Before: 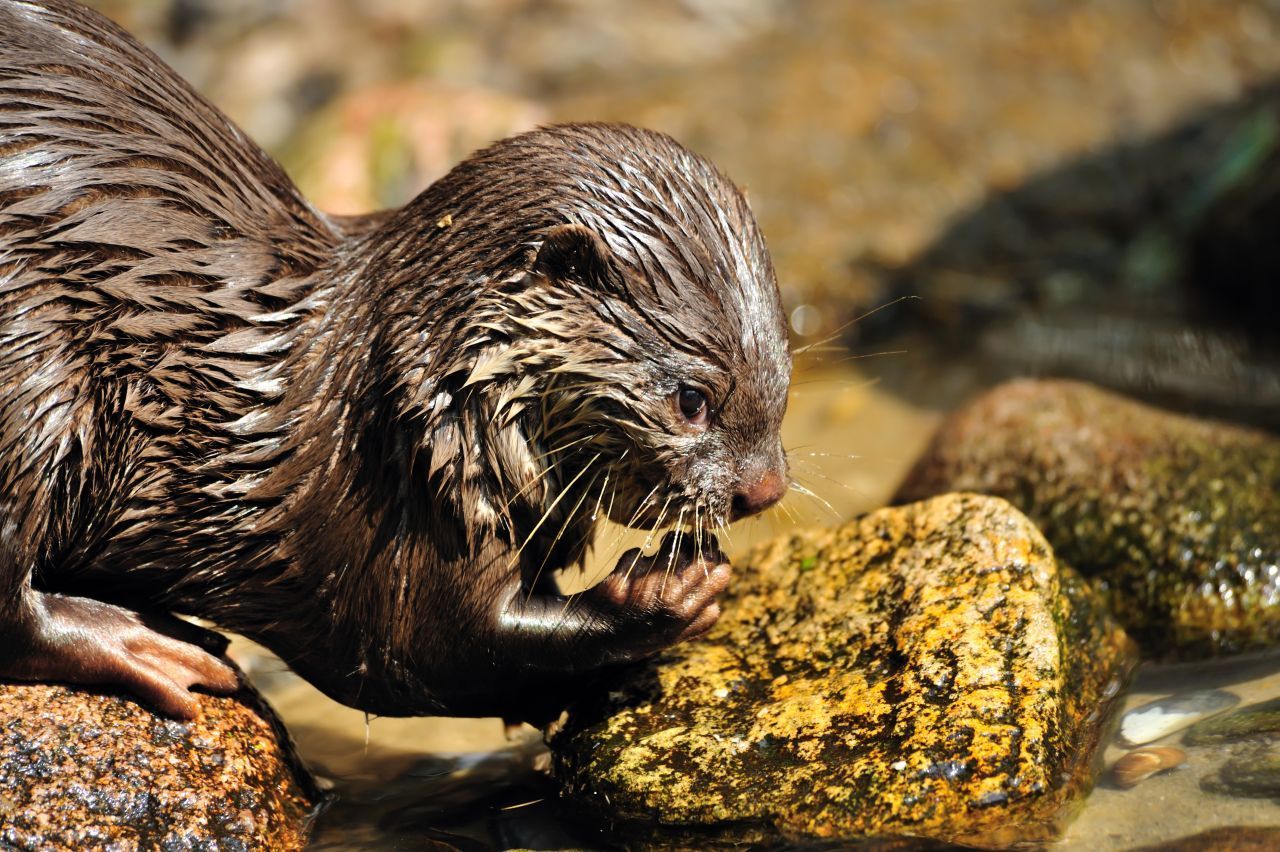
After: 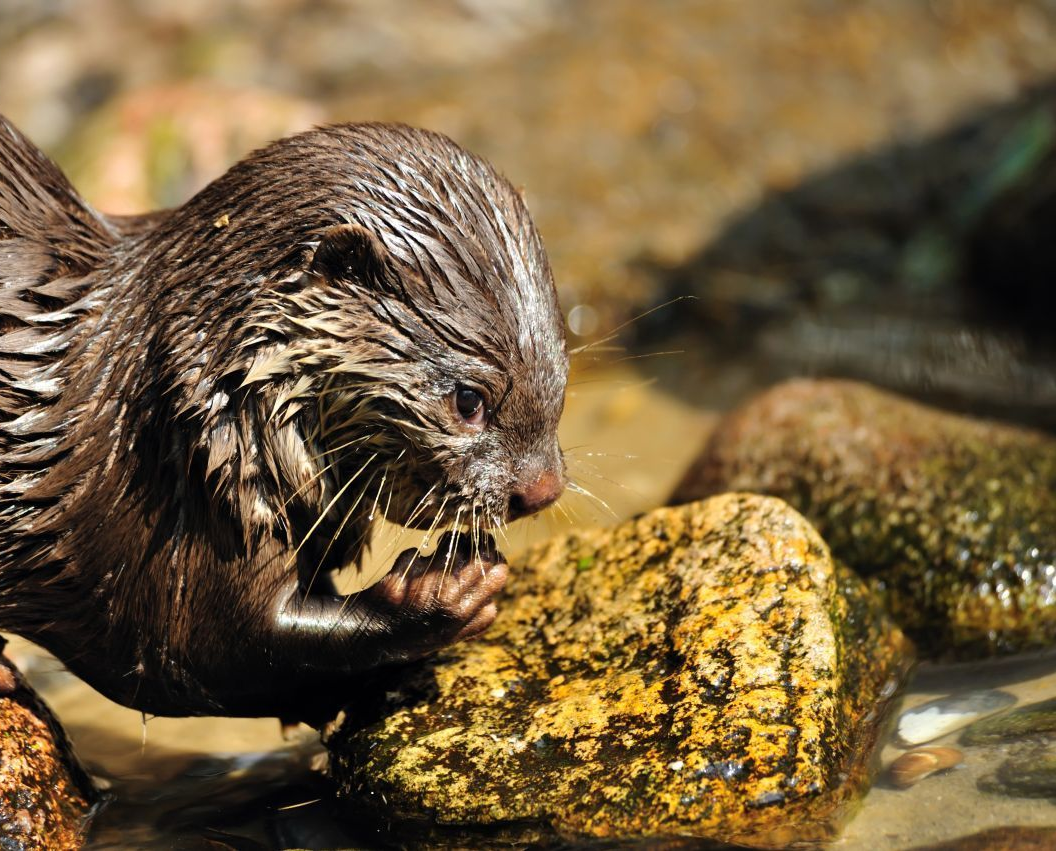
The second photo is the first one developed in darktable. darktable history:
crop: left 17.48%, bottom 0.015%
